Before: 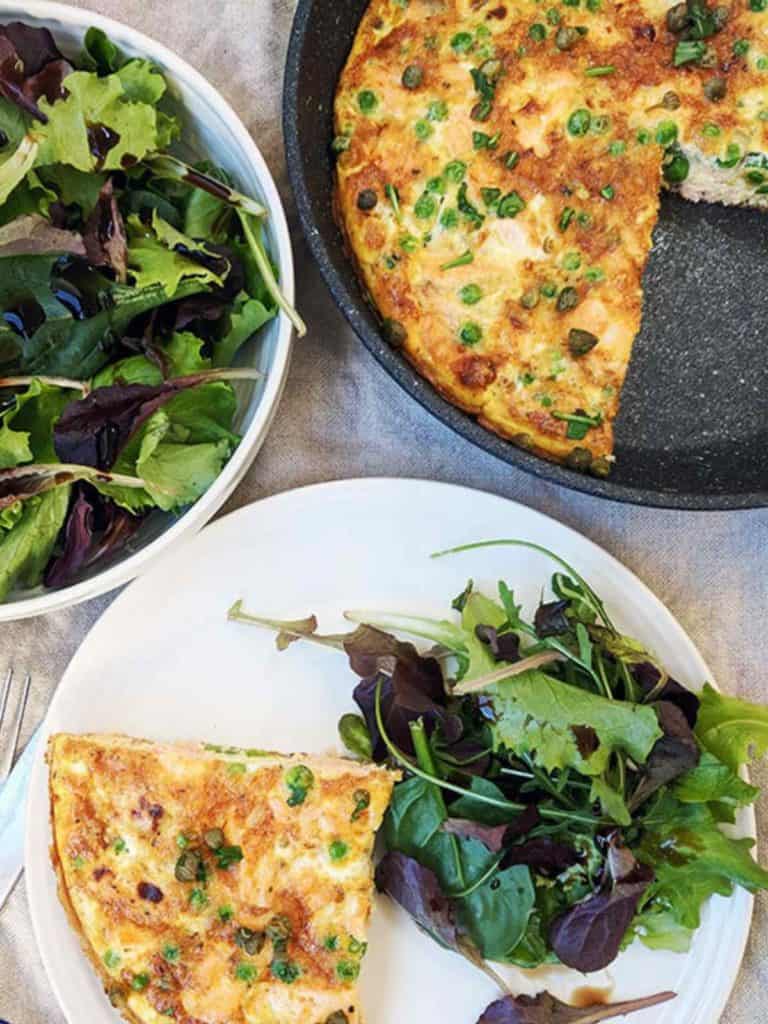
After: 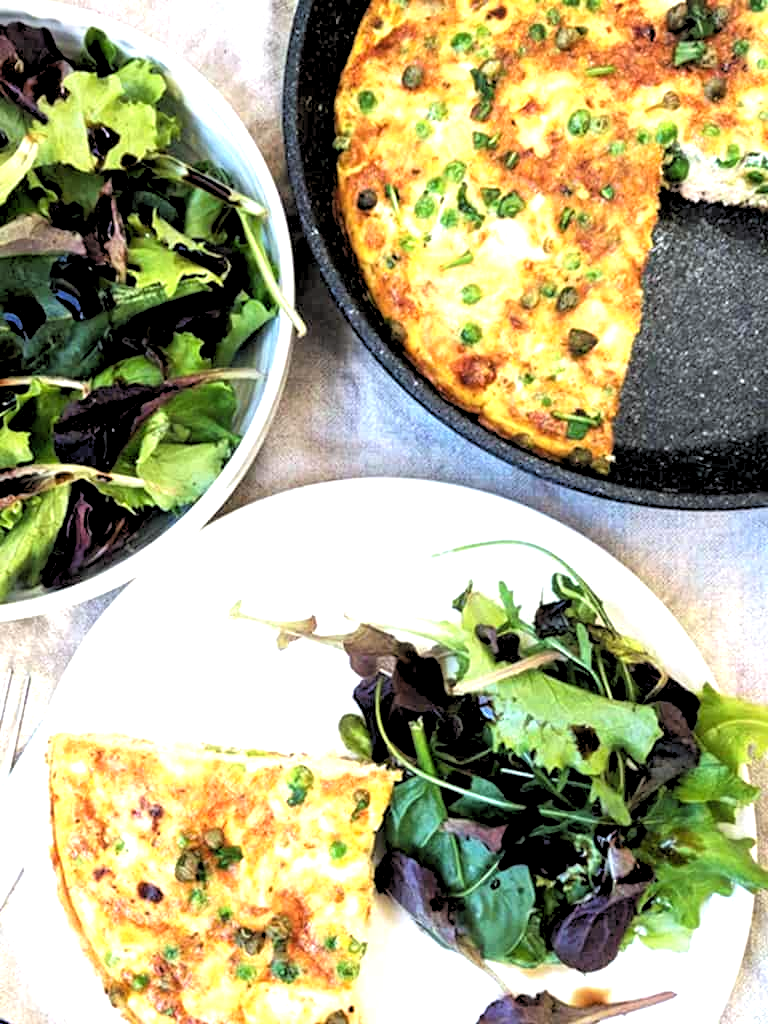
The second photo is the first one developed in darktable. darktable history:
white balance: red 0.986, blue 1.01
rgb levels: levels [[0.034, 0.472, 0.904], [0, 0.5, 1], [0, 0.5, 1]]
exposure: black level correction 0, exposure 0.877 EV, compensate exposure bias true, compensate highlight preservation false
